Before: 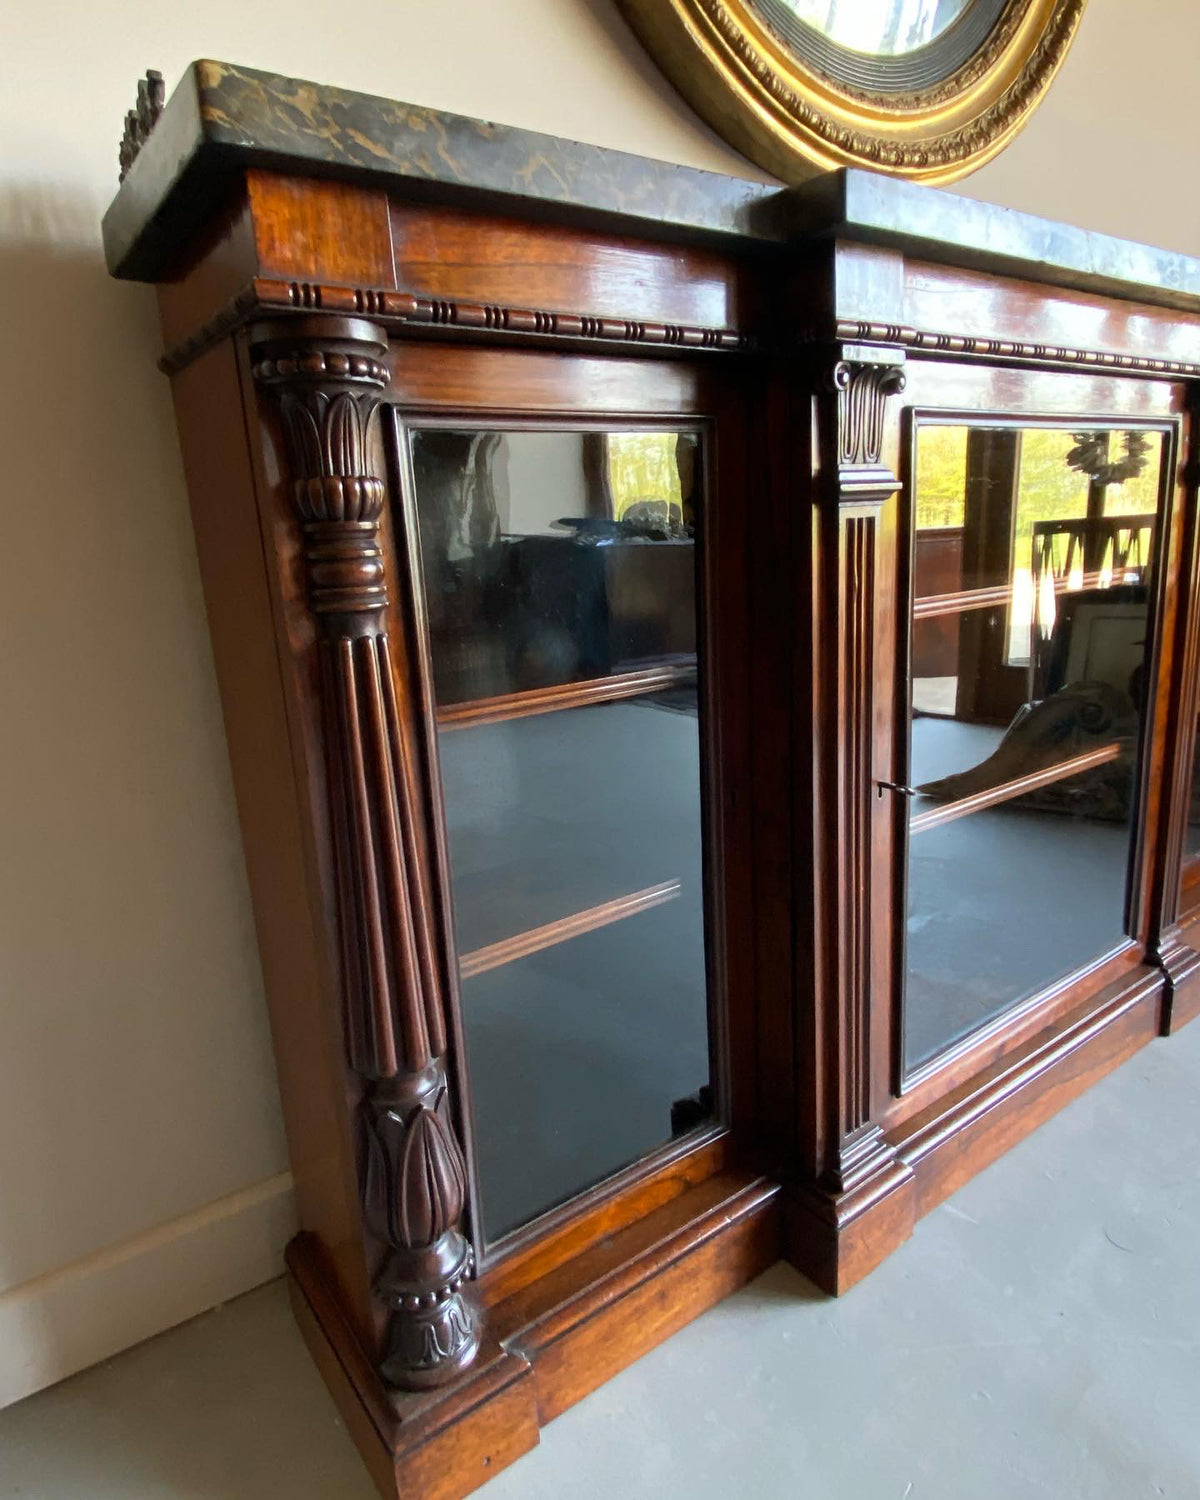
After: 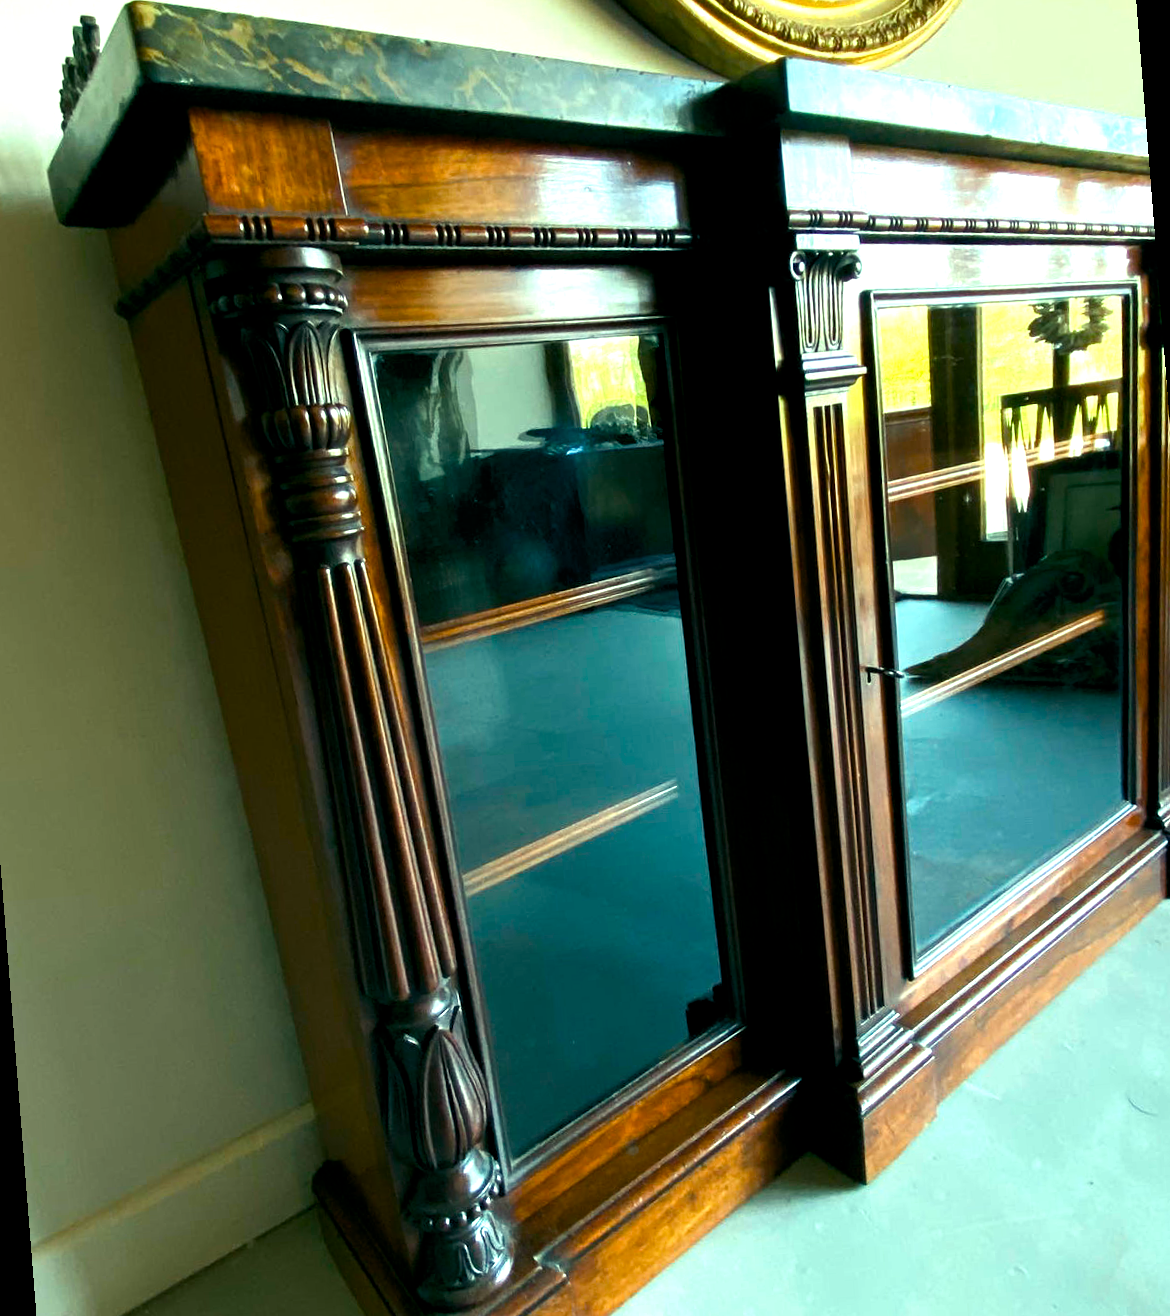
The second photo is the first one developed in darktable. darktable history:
rotate and perspective: rotation -4.57°, crop left 0.054, crop right 0.944, crop top 0.087, crop bottom 0.914
color balance rgb: shadows lift › luminance -7.7%, shadows lift › chroma 2.13%, shadows lift › hue 165.27°, power › luminance -7.77%, power › chroma 1.1%, power › hue 215.88°, highlights gain › luminance 15.15%, highlights gain › chroma 7%, highlights gain › hue 125.57°, global offset › luminance -0.33%, global offset › chroma 0.11%, global offset › hue 165.27°, perceptual saturation grading › global saturation 24.42%, perceptual saturation grading › highlights -24.42%, perceptual saturation grading › mid-tones 24.42%, perceptual saturation grading › shadows 40%, perceptual brilliance grading › global brilliance -5%, perceptual brilliance grading › highlights 24.42%, perceptual brilliance grading › mid-tones 7%, perceptual brilliance grading › shadows -5%
